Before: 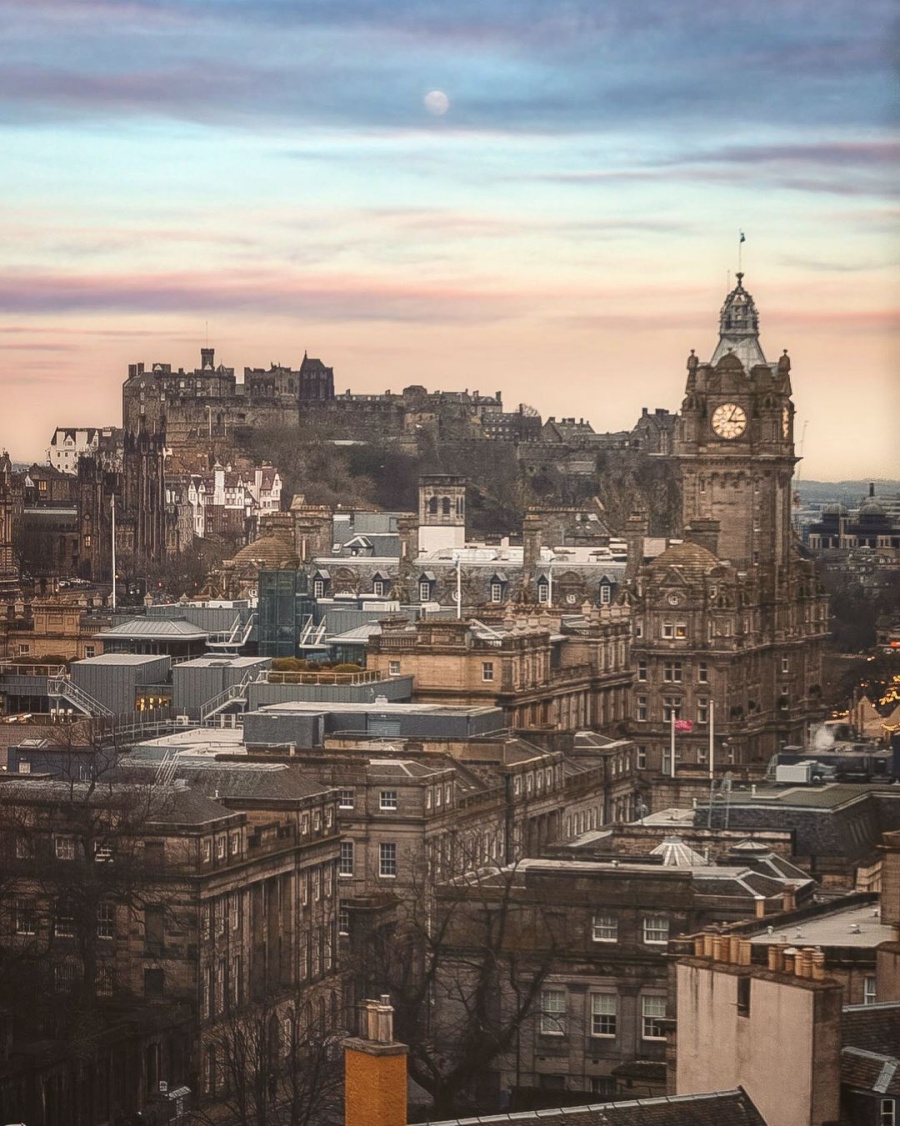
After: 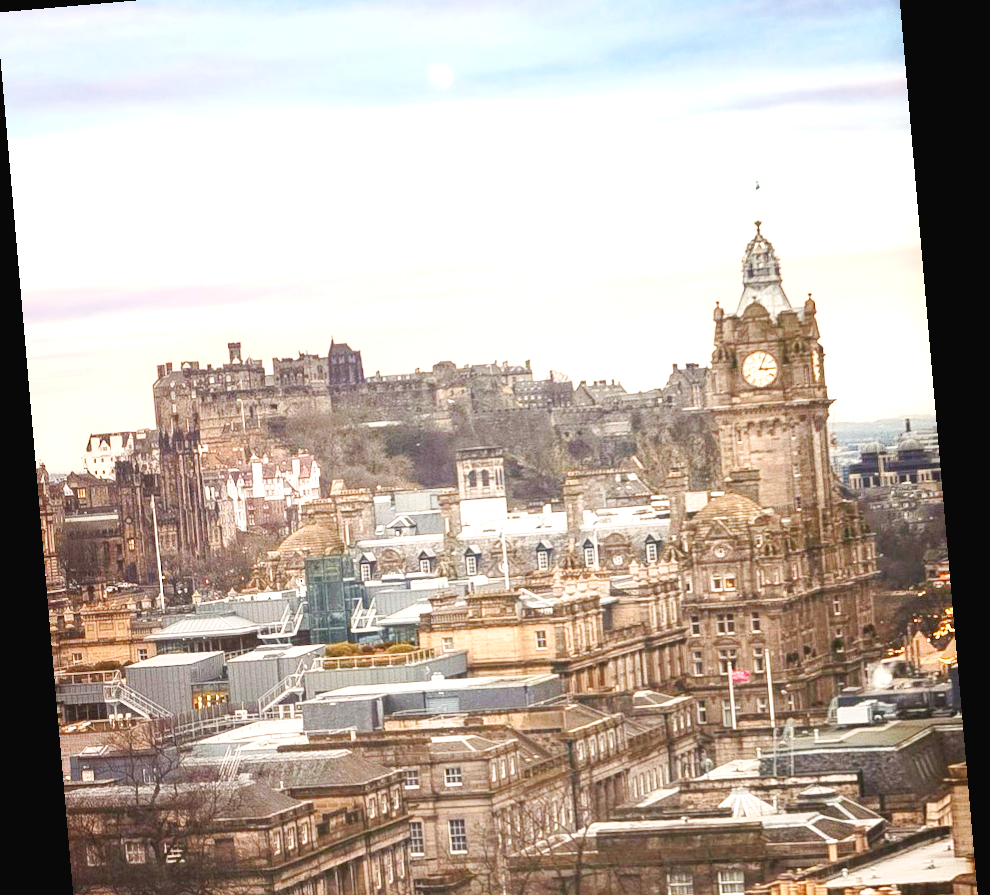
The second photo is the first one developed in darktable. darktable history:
color correction: highlights a* -0.182, highlights b* -0.124
contrast brightness saturation: saturation 0.1
rotate and perspective: rotation -4.98°, automatic cropping off
exposure: black level correction -0.002, exposure 1.115 EV, compensate highlight preservation false
base curve: curves: ch0 [(0, 0) (0.036, 0.025) (0.121, 0.166) (0.206, 0.329) (0.605, 0.79) (1, 1)], preserve colors none
white balance: emerald 1
crop: left 0.387%, top 5.469%, bottom 19.809%
tone equalizer: on, module defaults
